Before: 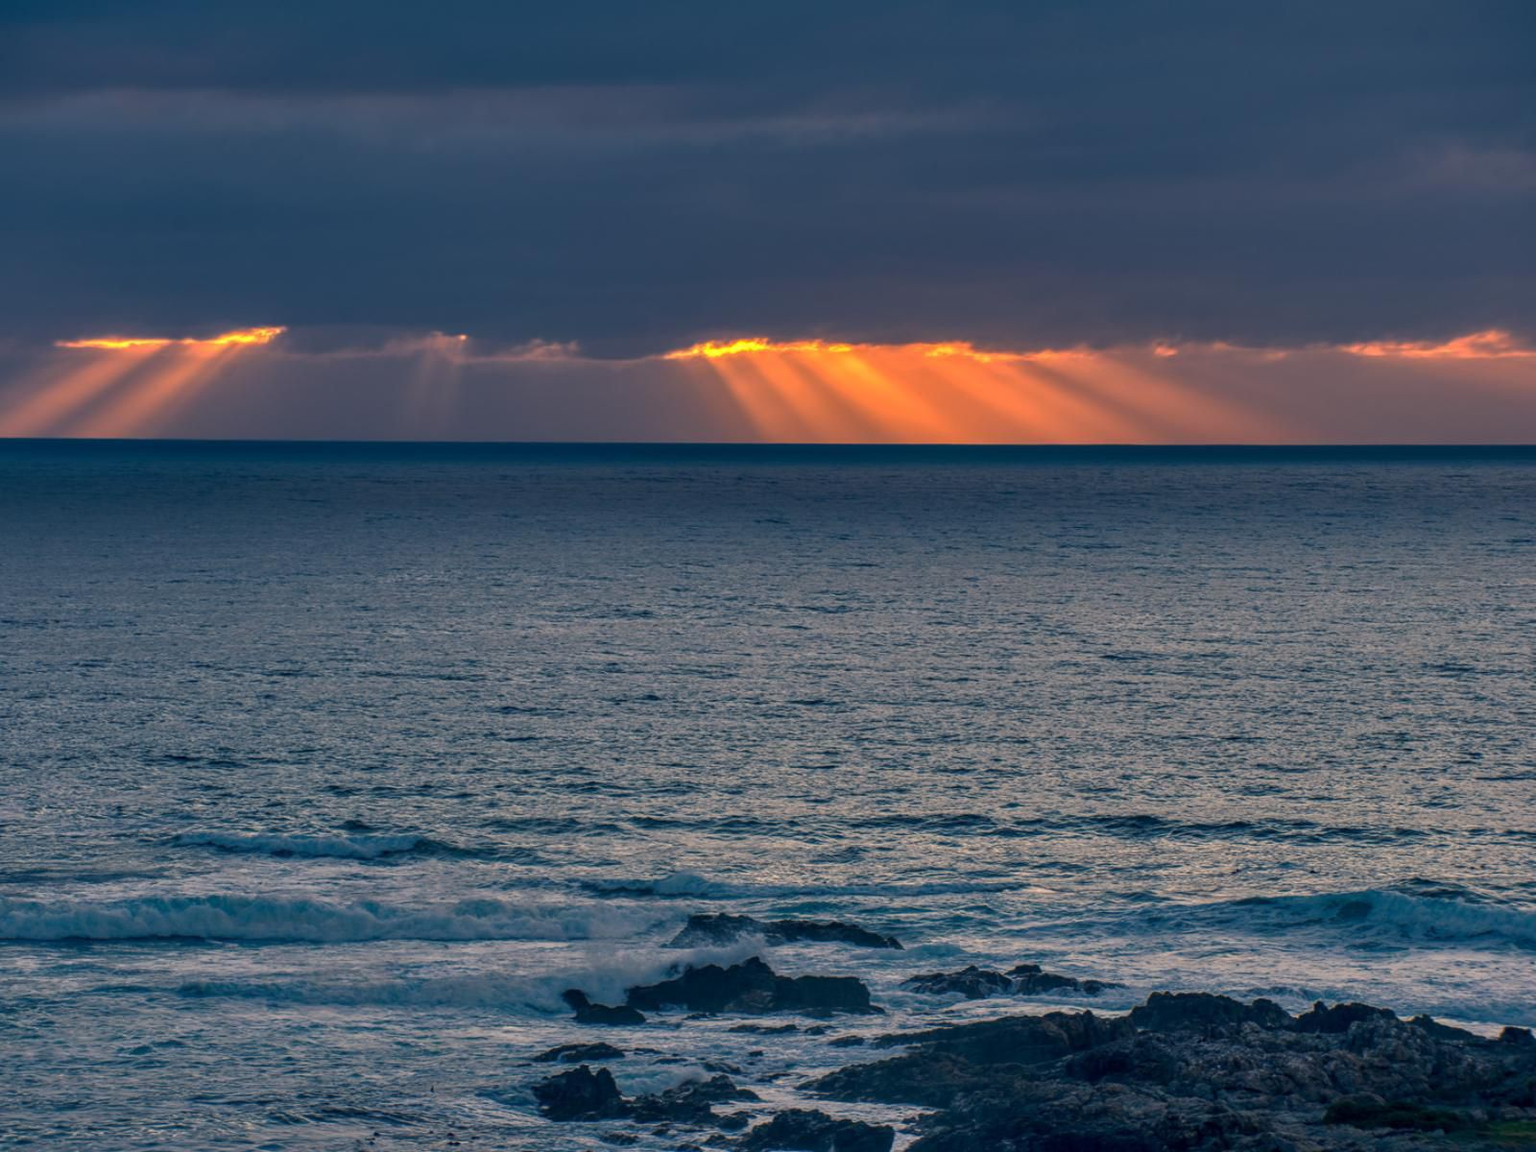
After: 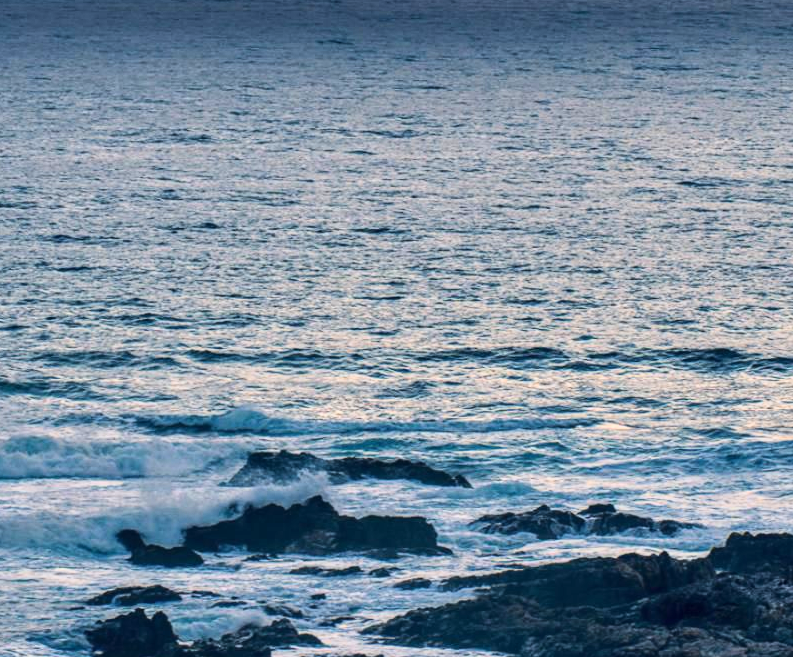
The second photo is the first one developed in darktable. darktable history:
base curve: curves: ch0 [(0, 0) (0.018, 0.026) (0.143, 0.37) (0.33, 0.731) (0.458, 0.853) (0.735, 0.965) (0.905, 0.986) (1, 1)]
crop: left 29.314%, top 41.753%, right 21.069%, bottom 3.479%
